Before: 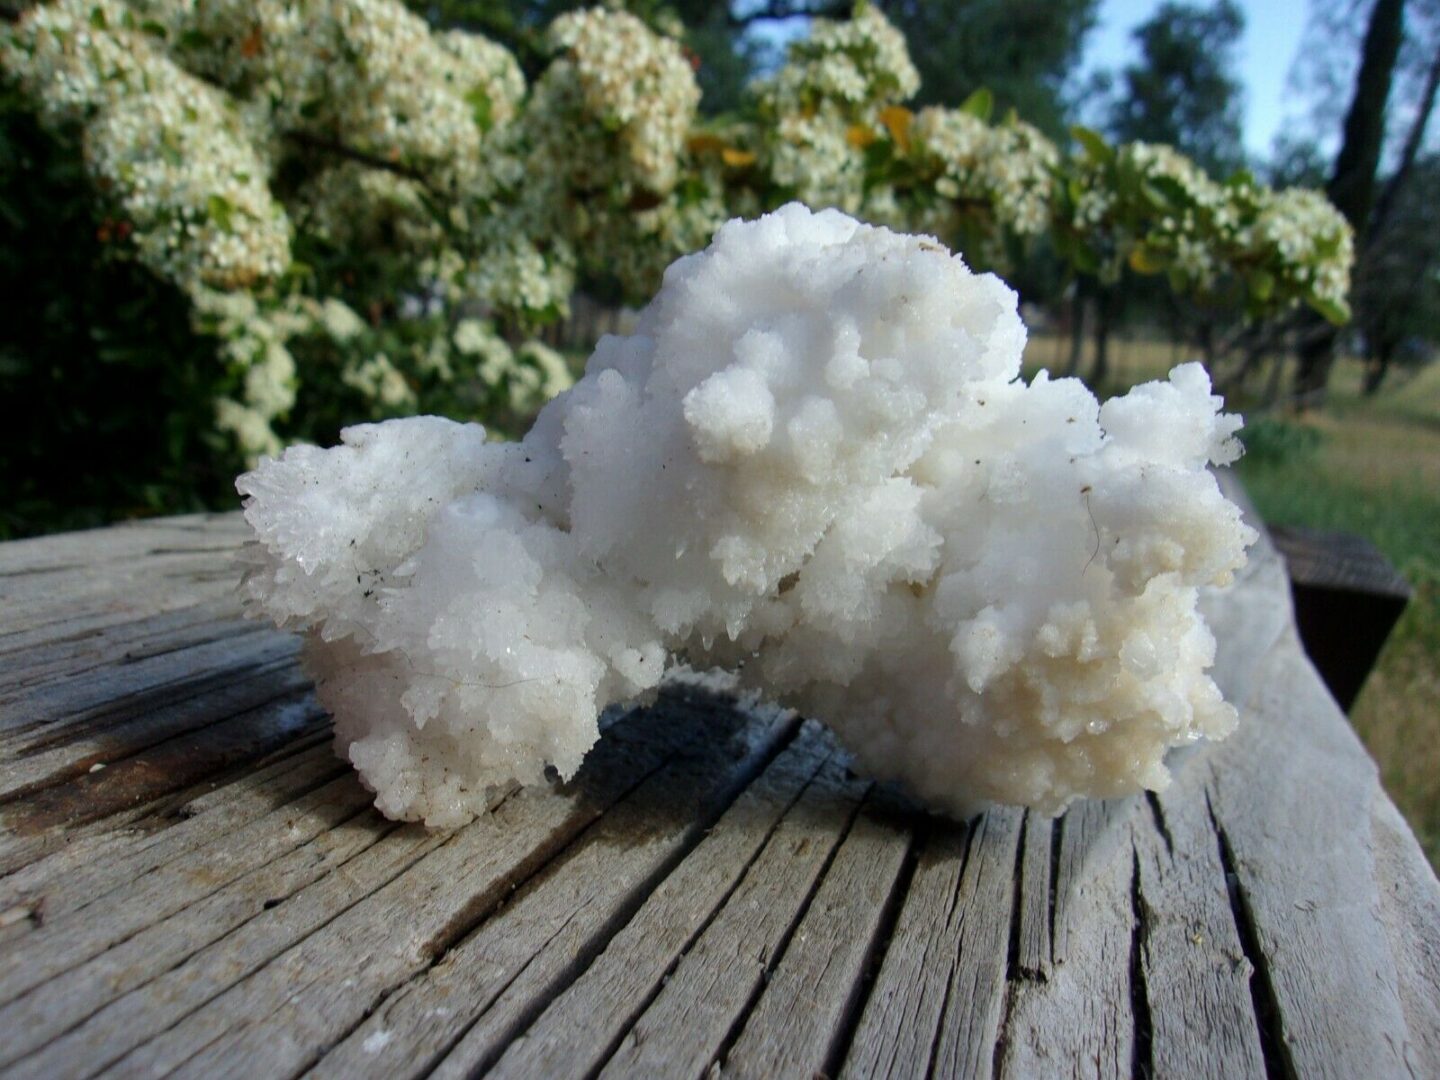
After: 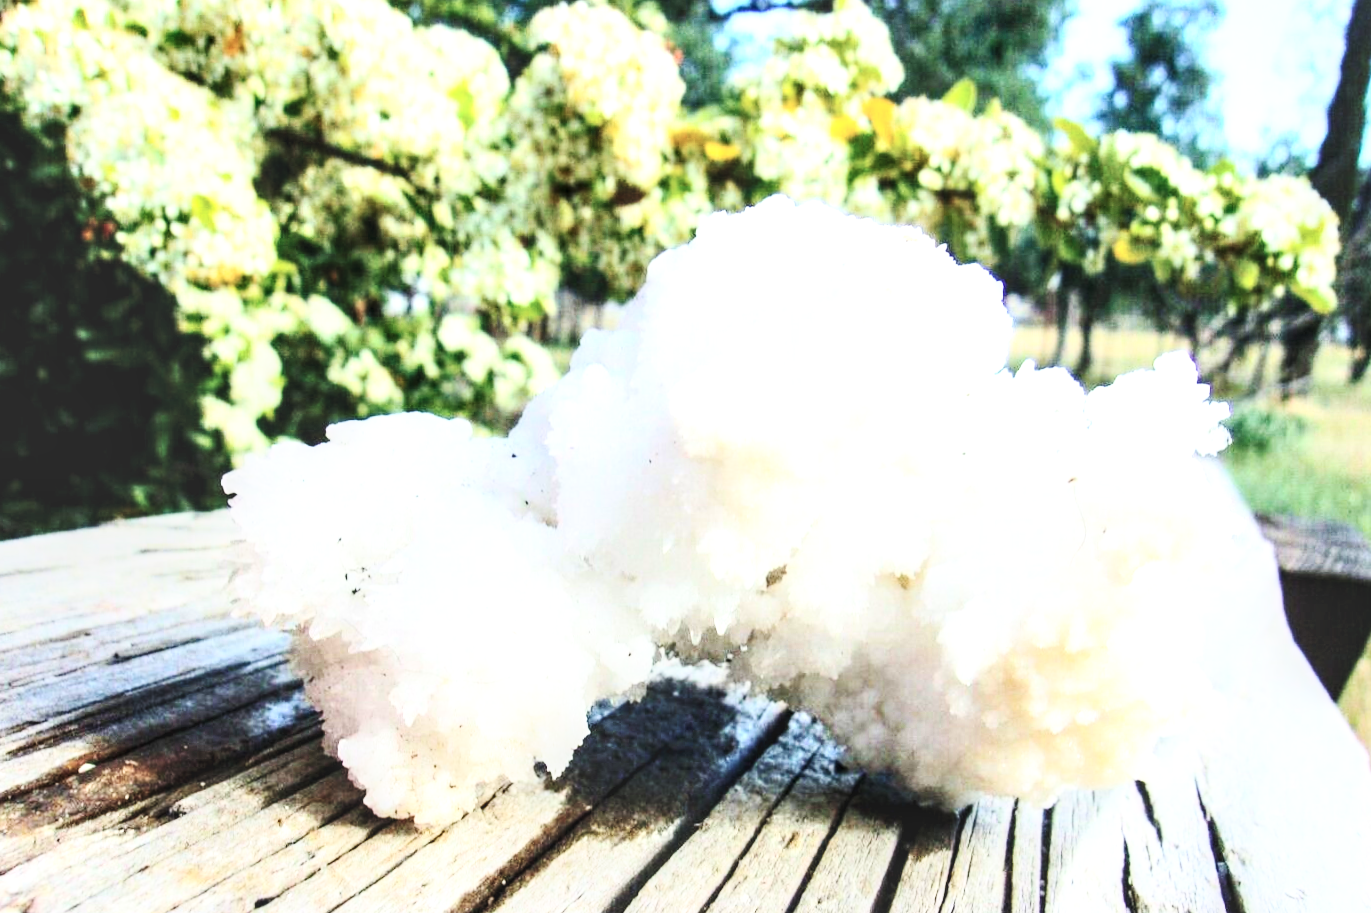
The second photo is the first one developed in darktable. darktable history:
exposure: black level correction 0.001, exposure 1.041 EV, compensate exposure bias true, compensate highlight preservation false
crop and rotate: angle 0.565°, left 0.283%, right 3.254%, bottom 14.314%
base curve: curves: ch0 [(0, 0) (0.028, 0.03) (0.121, 0.232) (0.46, 0.748) (0.859, 0.968) (1, 1)], preserve colors none
color correction: highlights b* -0.044, saturation 0.801
color balance rgb: global offset › luminance 0.749%, perceptual saturation grading › global saturation 0.635%, global vibrance 43.263%
local contrast: detail 150%
contrast brightness saturation: contrast 0.389, brightness 0.521
